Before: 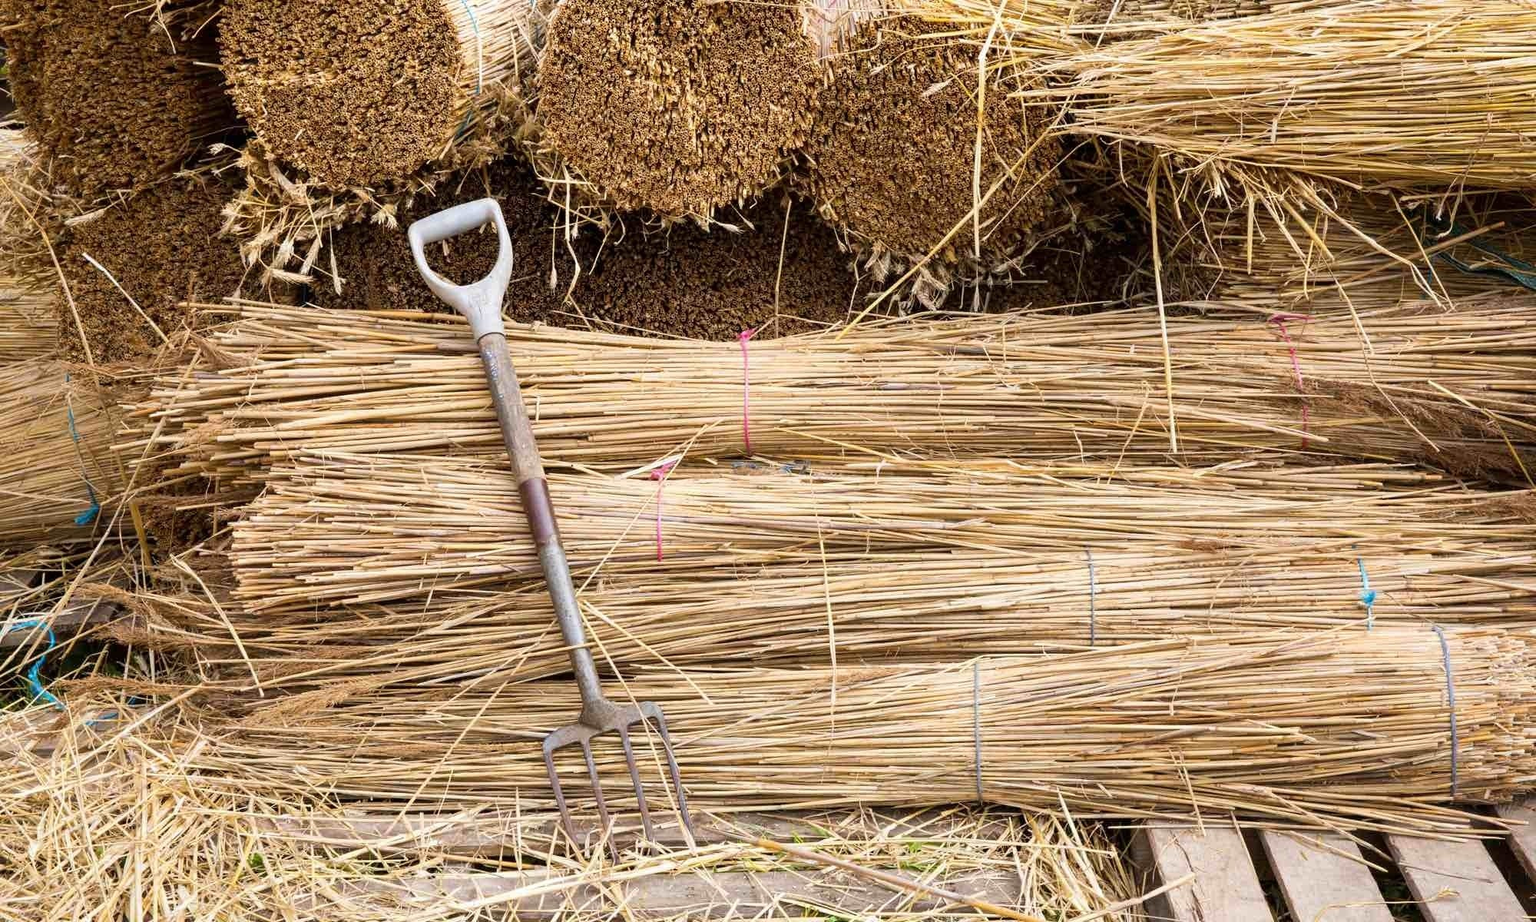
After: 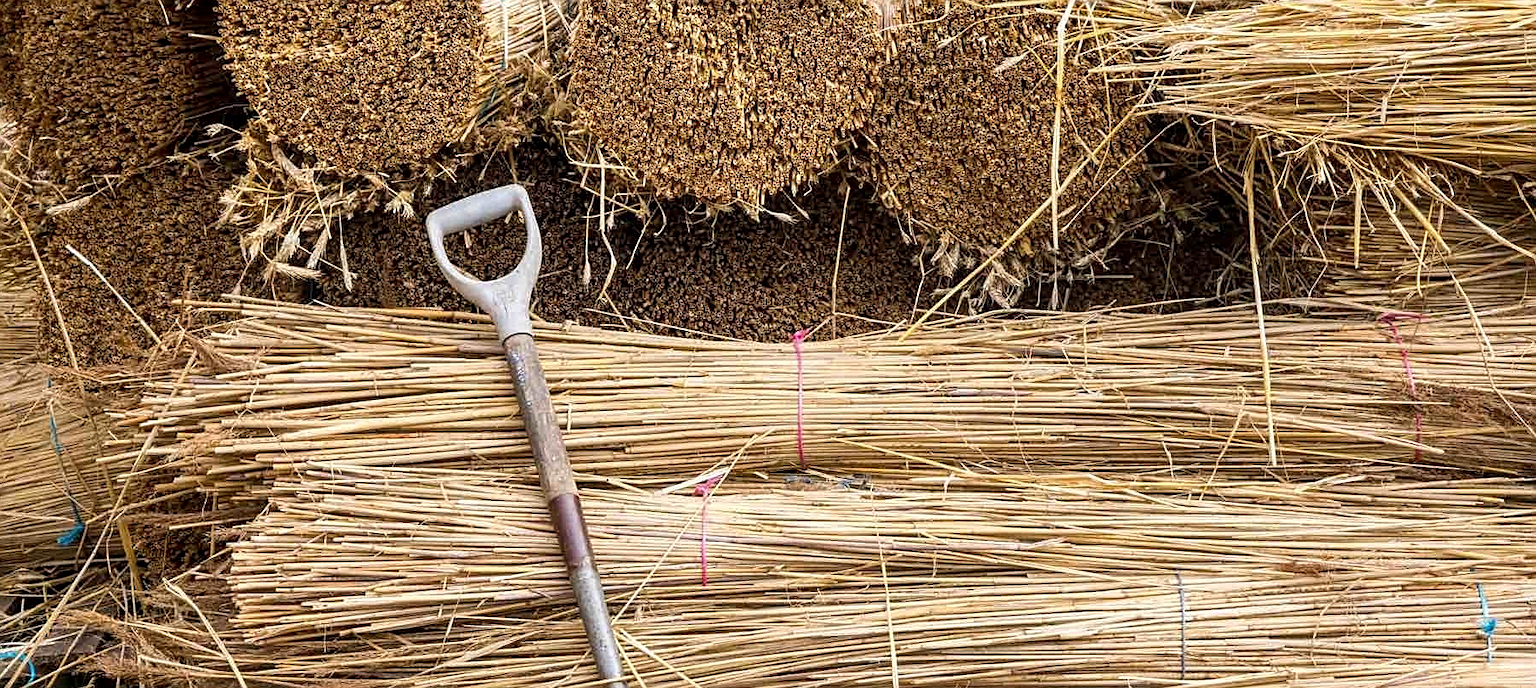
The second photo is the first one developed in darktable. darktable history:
crop: left 1.509%, top 3.452%, right 7.696%, bottom 28.452%
local contrast: detail 130%
sharpen: on, module defaults
